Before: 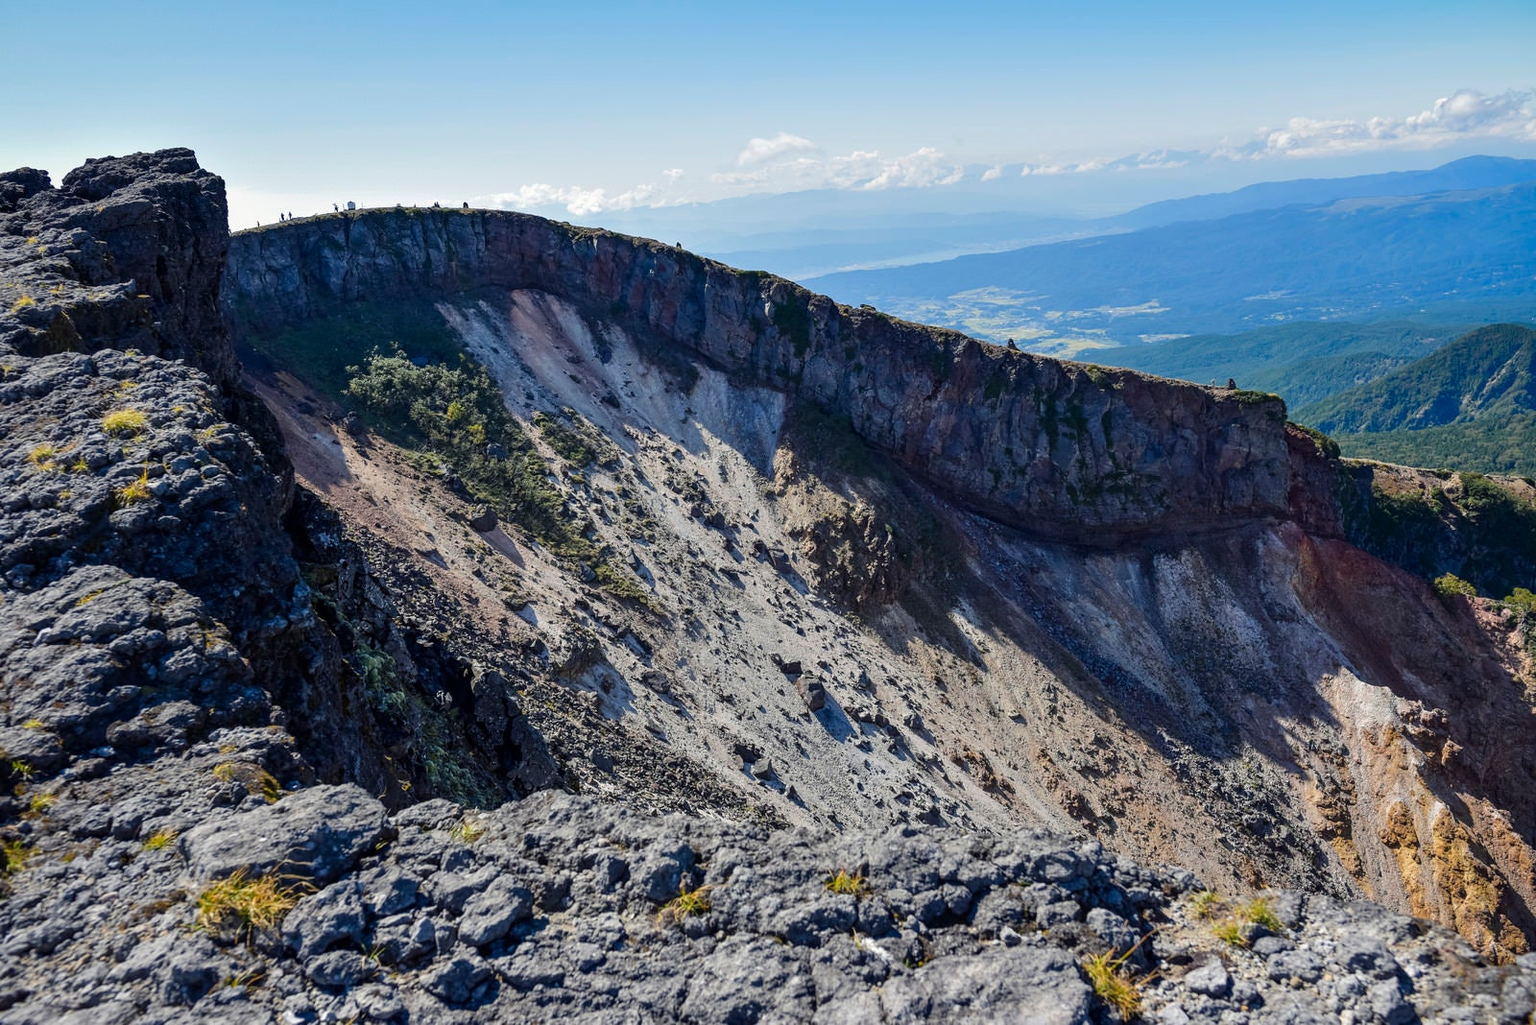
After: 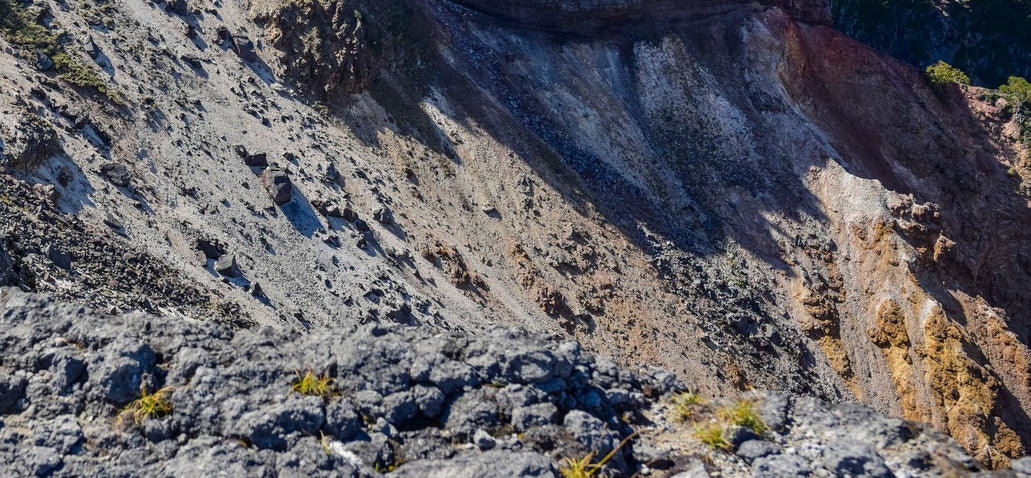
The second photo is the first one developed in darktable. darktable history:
exposure: exposure -0.048 EV, compensate highlight preservation false
crop and rotate: left 35.509%, top 50.238%, bottom 4.934%
